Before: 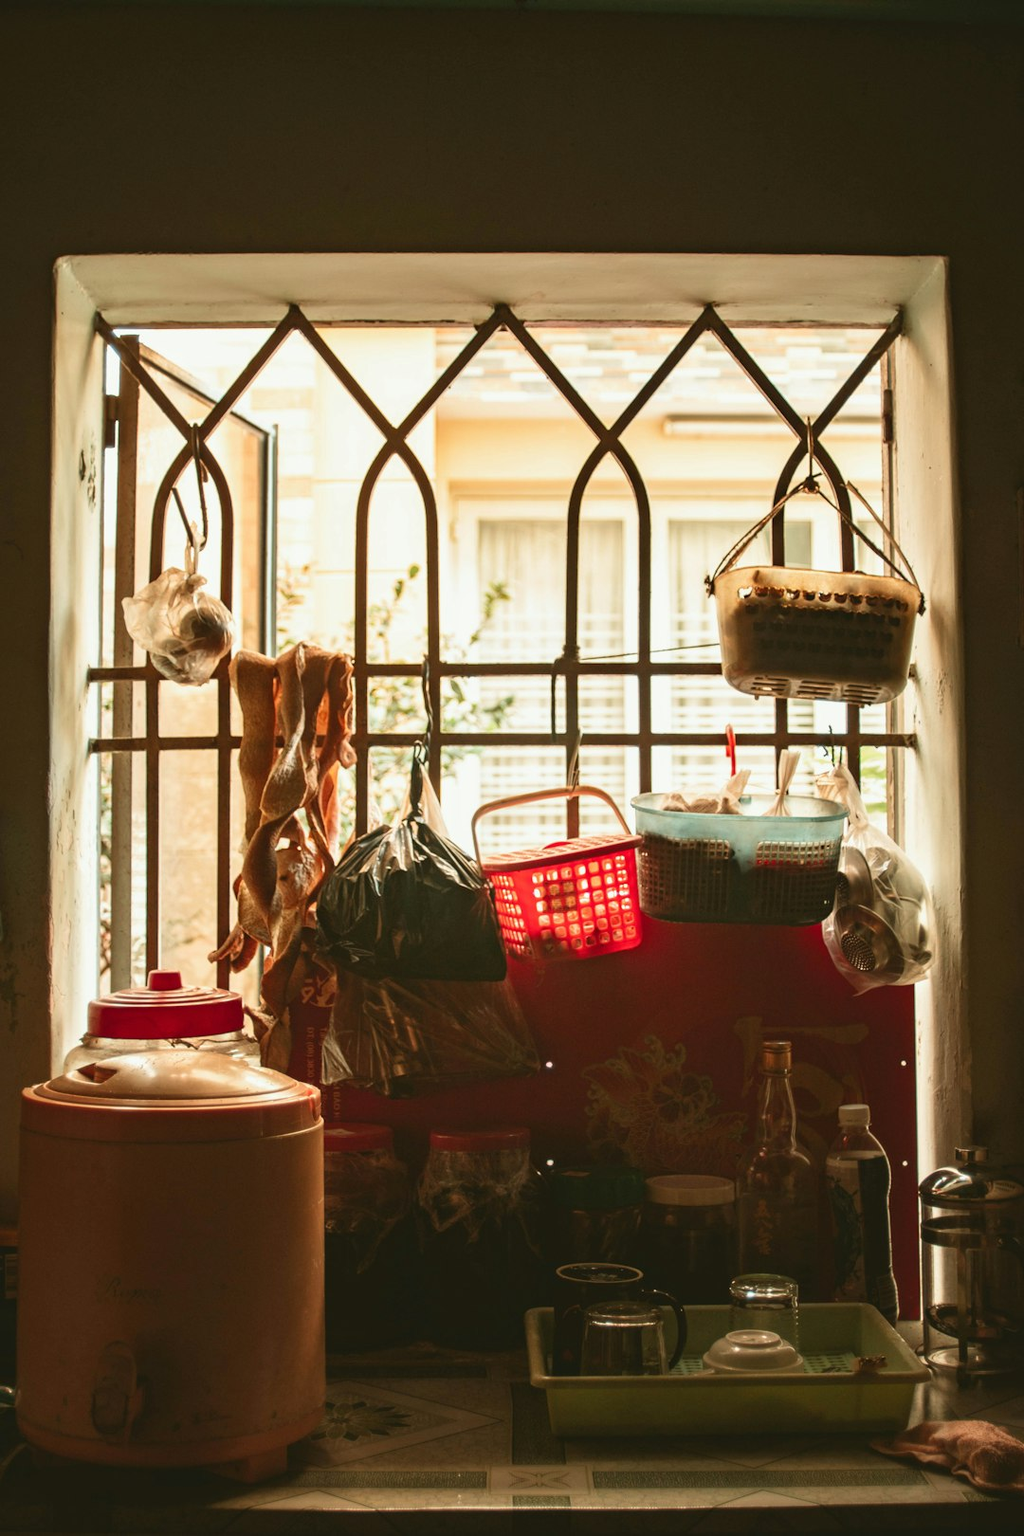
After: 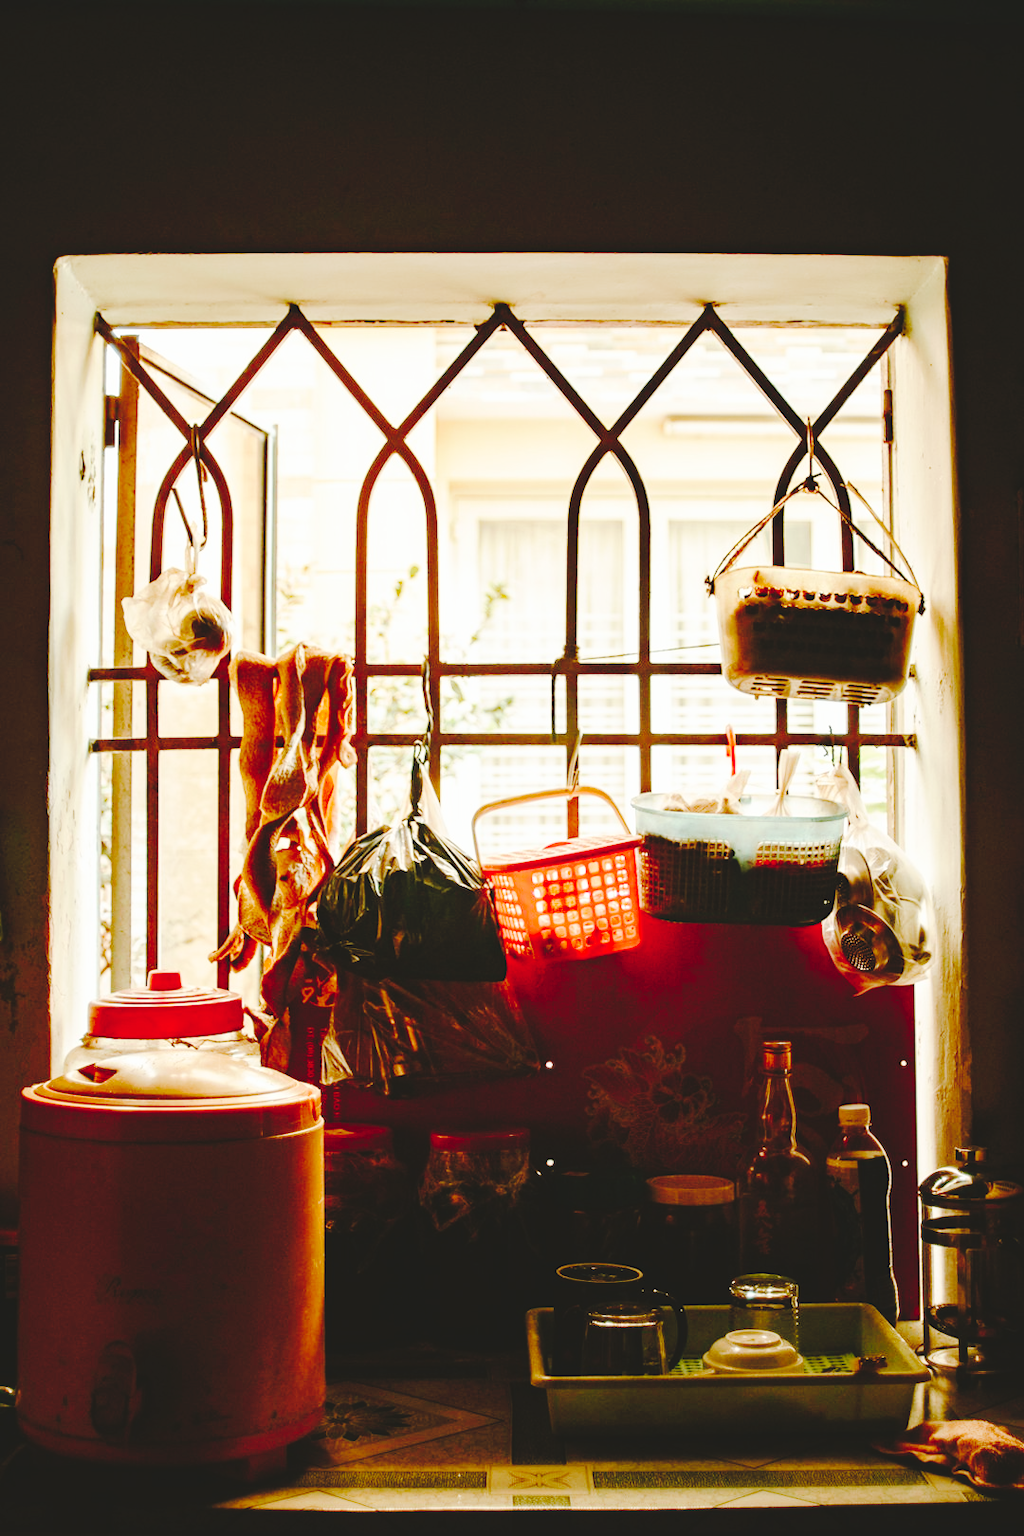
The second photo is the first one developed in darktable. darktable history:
base curve: curves: ch0 [(0, 0) (0.028, 0.03) (0.121, 0.232) (0.46, 0.748) (0.859, 0.968) (1, 1)], preserve colors none
tone curve: curves: ch0 [(0, 0) (0.003, 0.079) (0.011, 0.083) (0.025, 0.088) (0.044, 0.095) (0.069, 0.106) (0.1, 0.115) (0.136, 0.127) (0.177, 0.152) (0.224, 0.198) (0.277, 0.263) (0.335, 0.371) (0.399, 0.483) (0.468, 0.582) (0.543, 0.664) (0.623, 0.726) (0.709, 0.793) (0.801, 0.842) (0.898, 0.896) (1, 1)], preserve colors none
